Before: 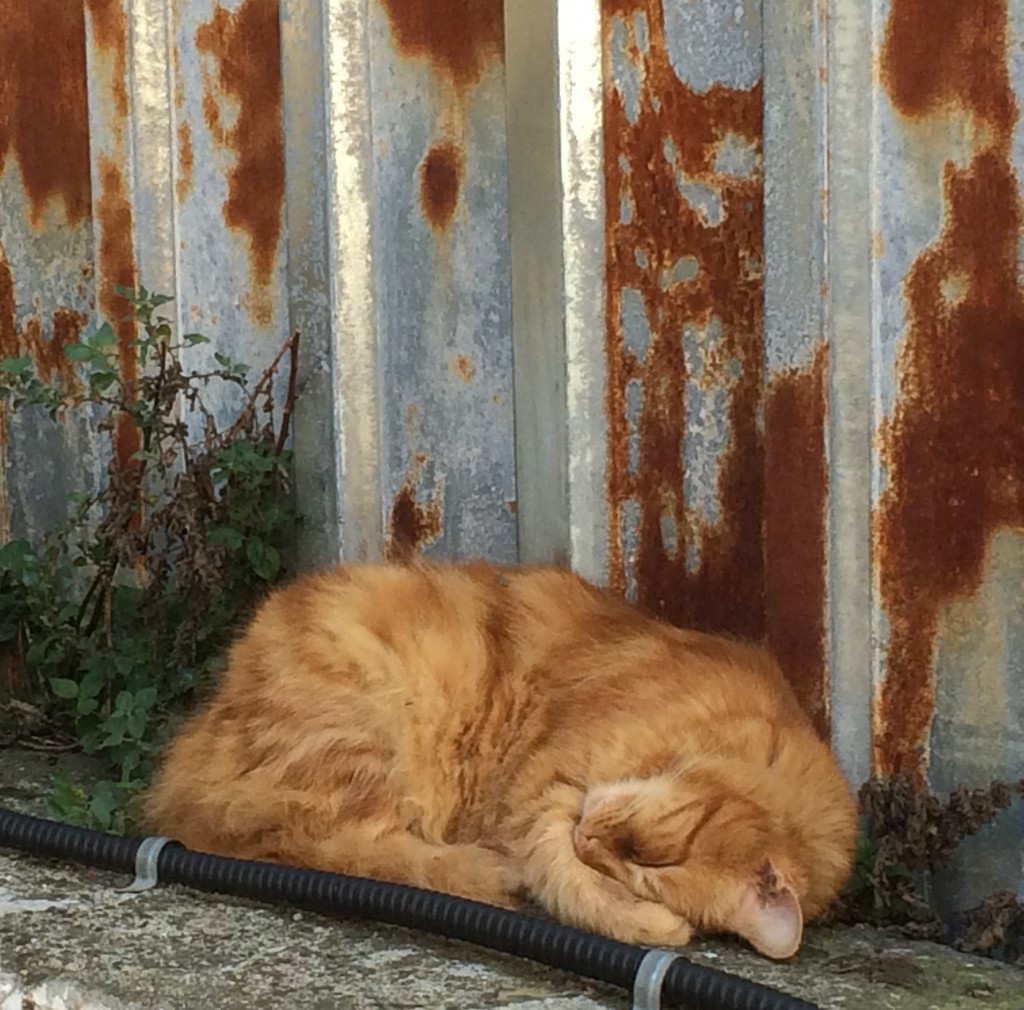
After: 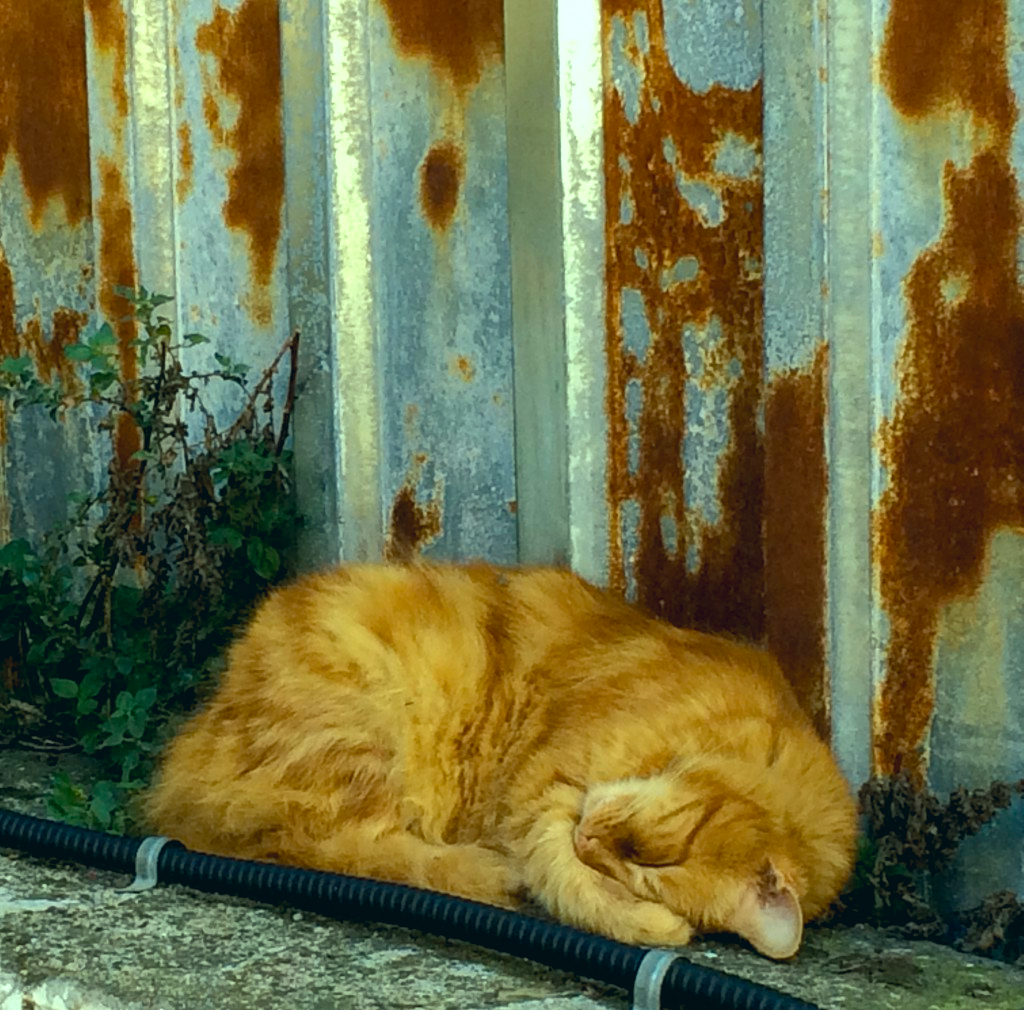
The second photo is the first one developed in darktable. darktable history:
exposure: black level correction 0.009, compensate highlight preservation false
color balance: lift [1, 1.001, 0.999, 1.001], gamma [1, 1.004, 1.007, 0.993], gain [1, 0.991, 0.987, 1.013], contrast 7.5%, contrast fulcrum 10%, output saturation 115%
rgb levels: mode RGB, independent channels, levels [[0, 0.474, 1], [0, 0.5, 1], [0, 0.5, 1]]
color correction: highlights a* -20.08, highlights b* 9.8, shadows a* -20.4, shadows b* -10.76
